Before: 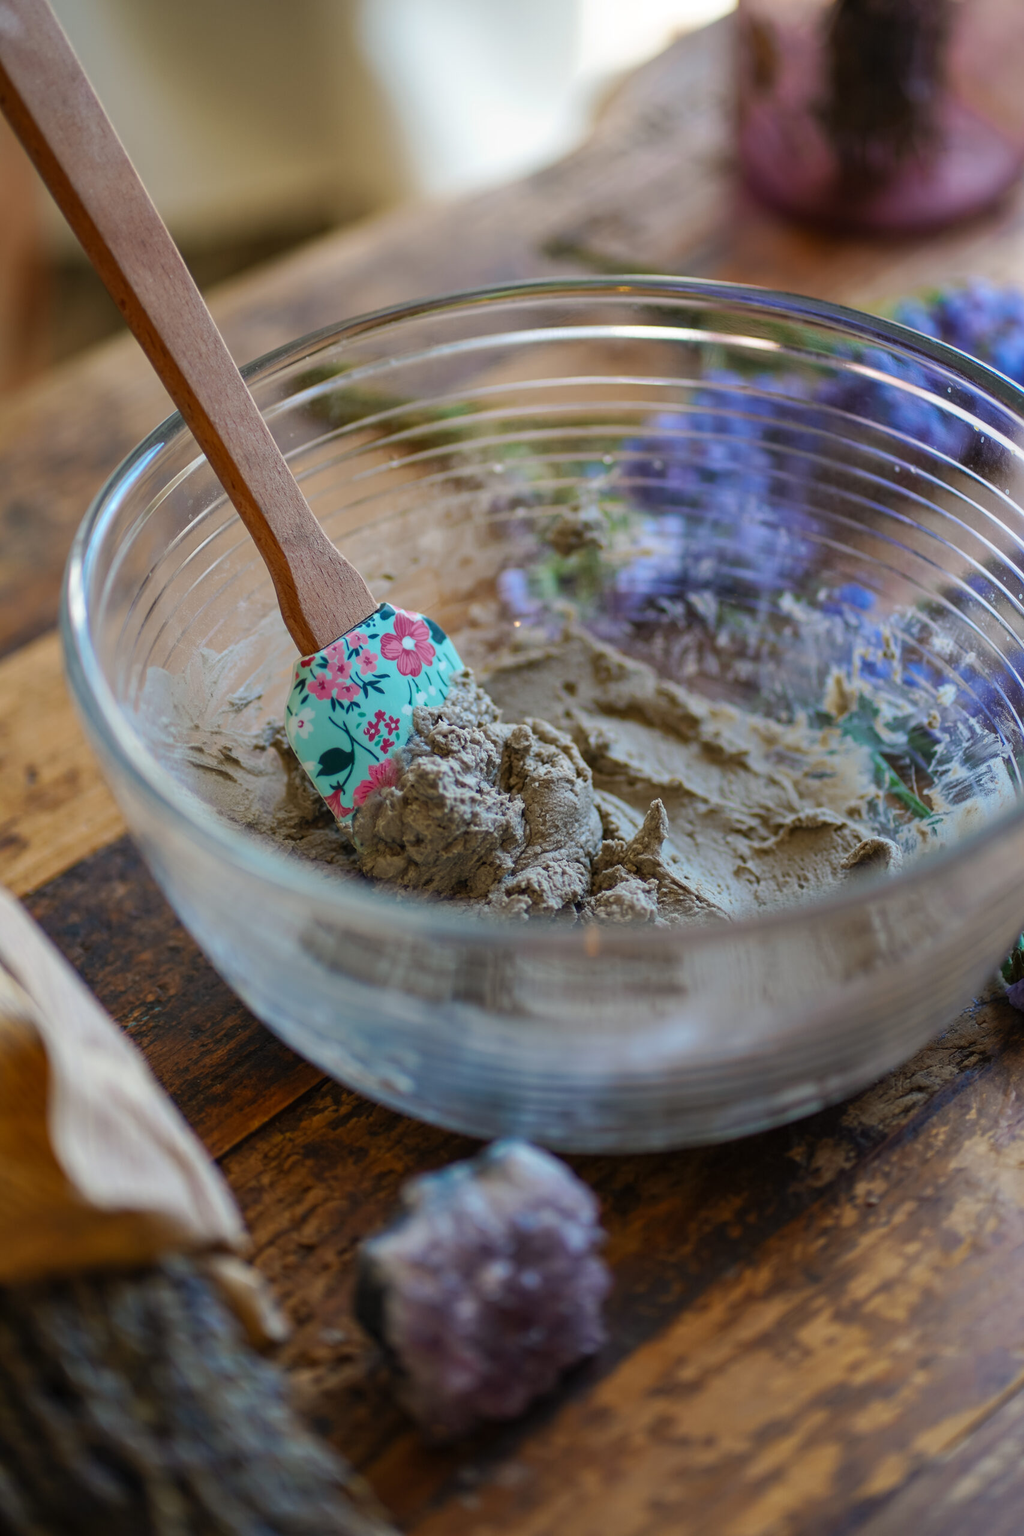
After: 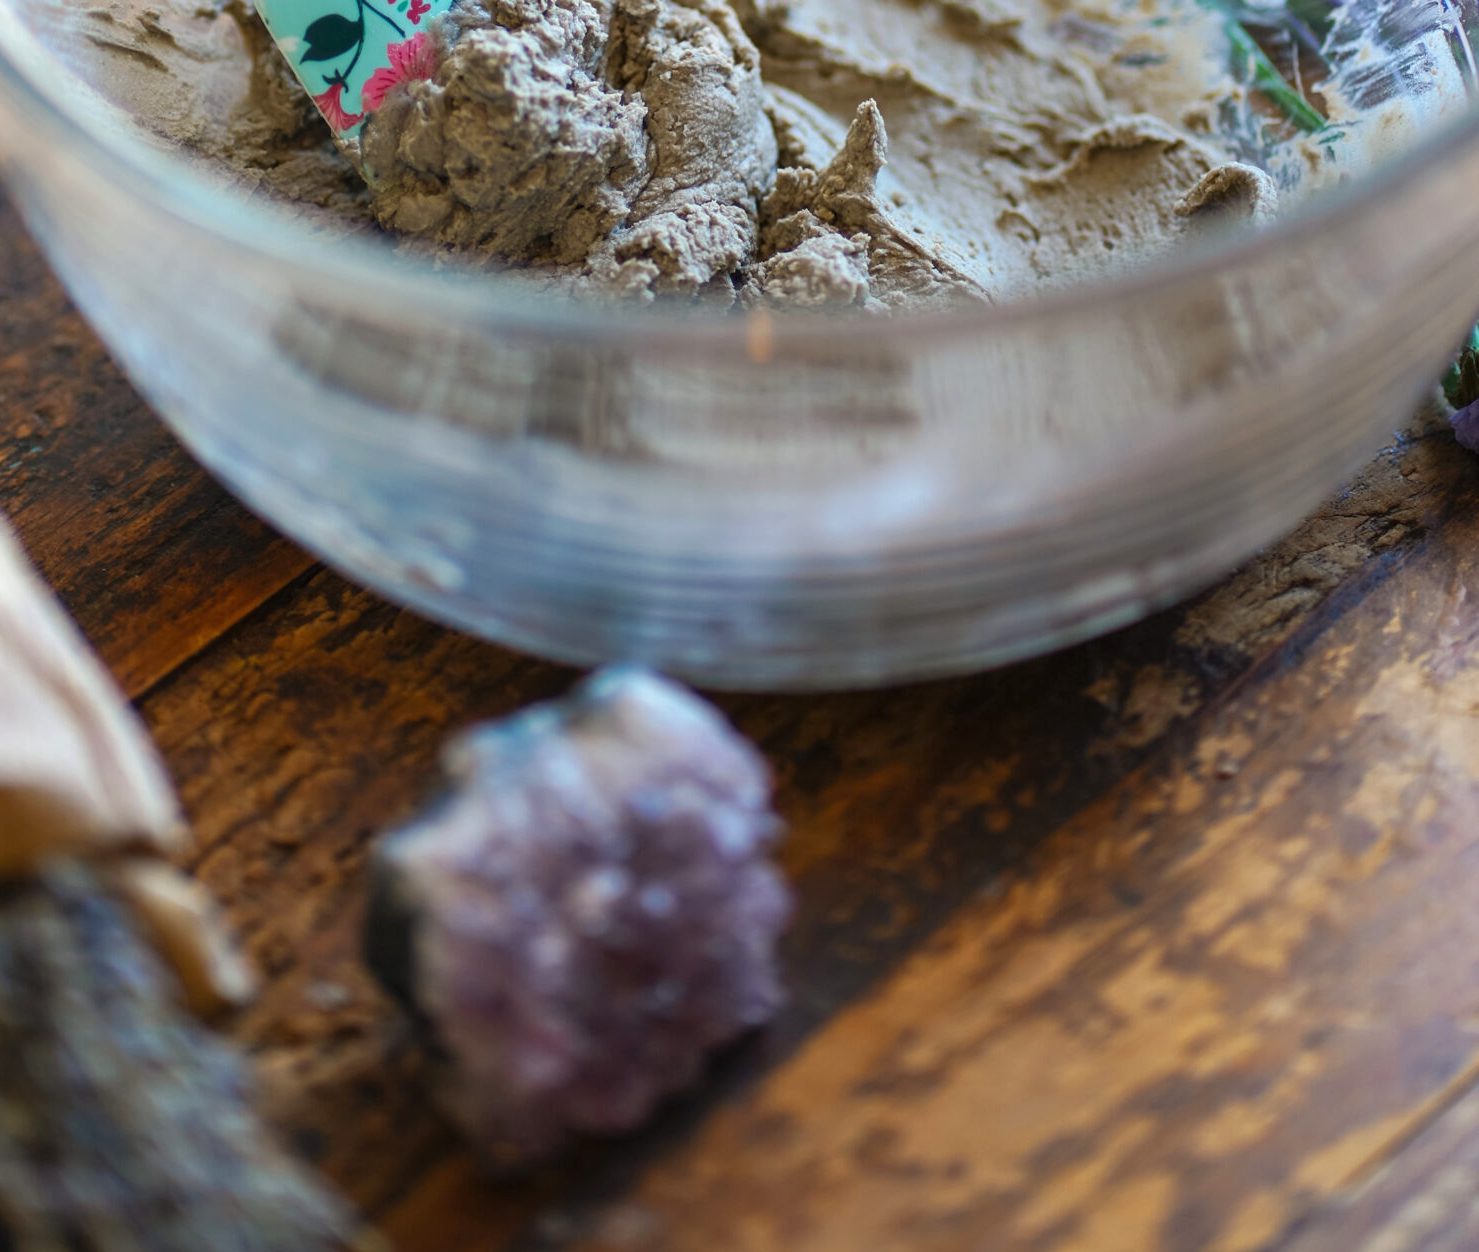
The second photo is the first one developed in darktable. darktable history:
crop and rotate: left 13.306%, top 48.129%, bottom 2.928%
exposure: black level correction 0, exposure 0.5 EV, compensate highlight preservation false
